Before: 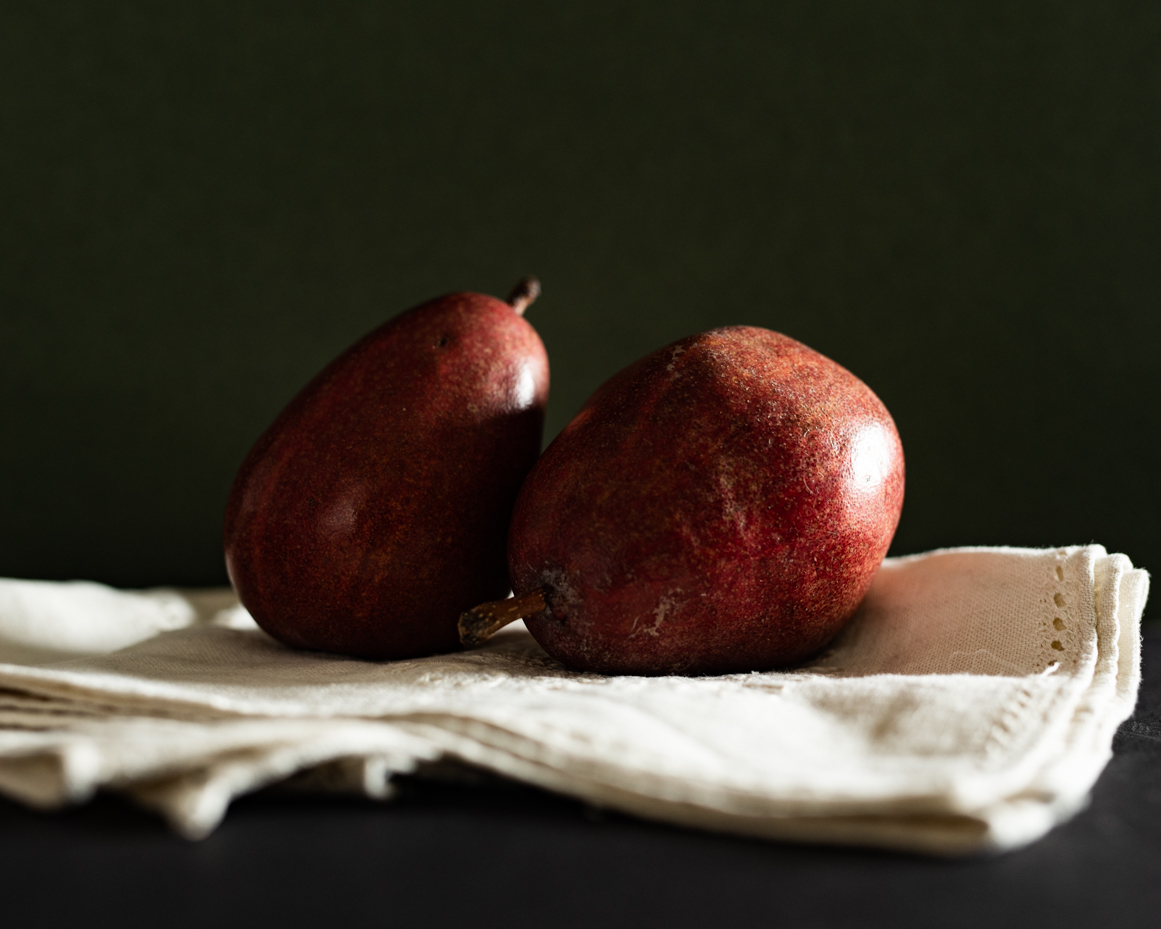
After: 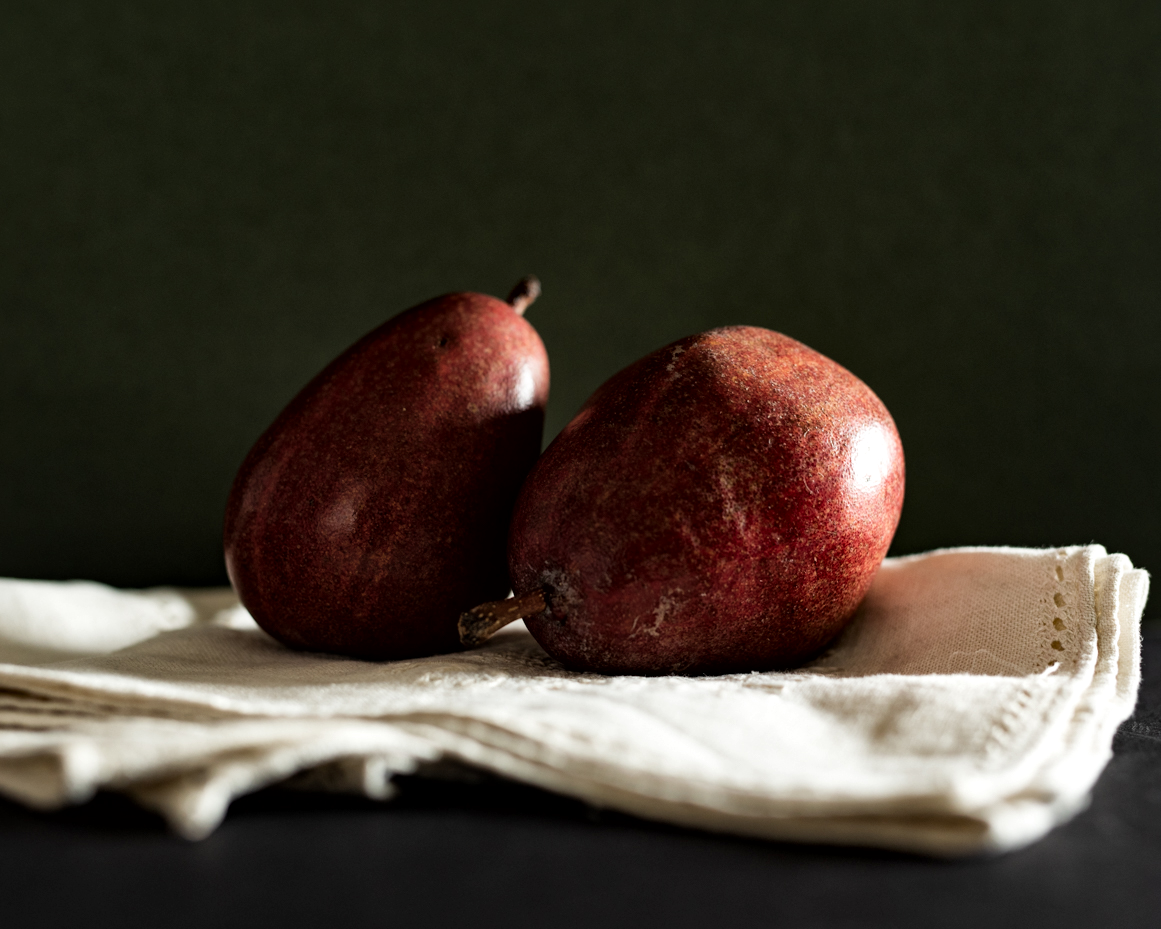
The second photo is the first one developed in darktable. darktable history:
local contrast: mode bilateral grid, contrast 21, coarseness 51, detail 150%, midtone range 0.2
